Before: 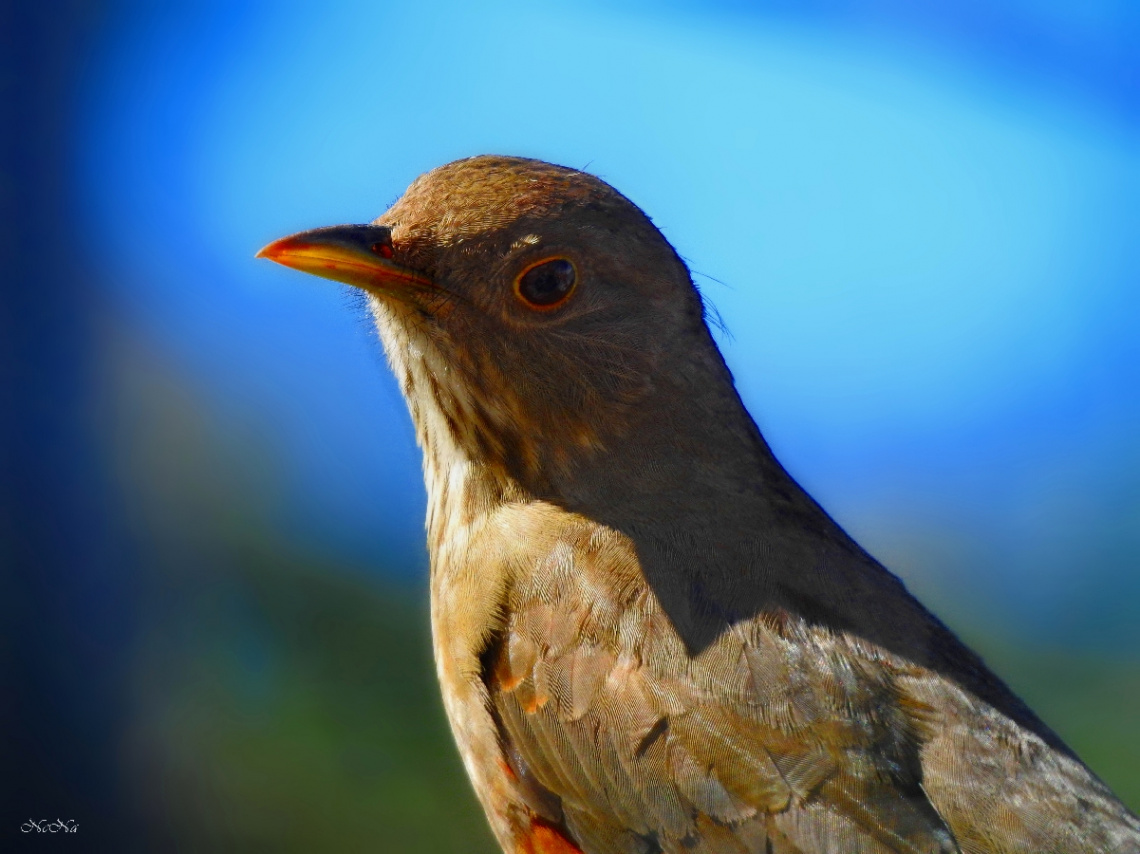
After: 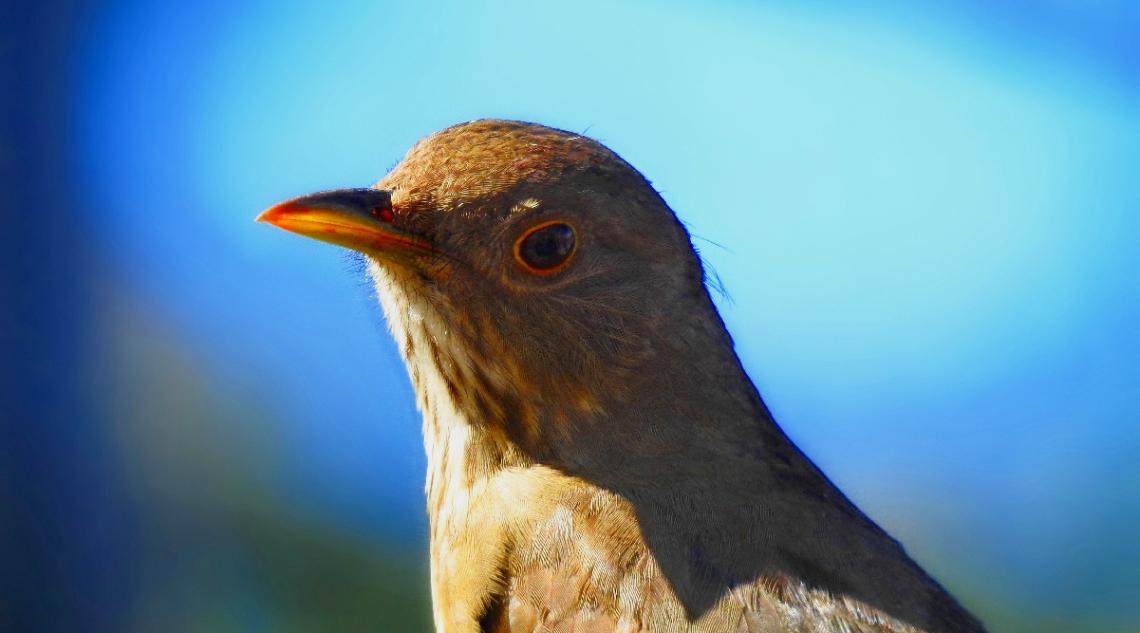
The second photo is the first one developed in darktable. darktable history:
crop: top 4.278%, bottom 21.594%
base curve: curves: ch0 [(0, 0) (0.088, 0.125) (0.176, 0.251) (0.354, 0.501) (0.613, 0.749) (1, 0.877)], preserve colors none
tone equalizer: on, module defaults
